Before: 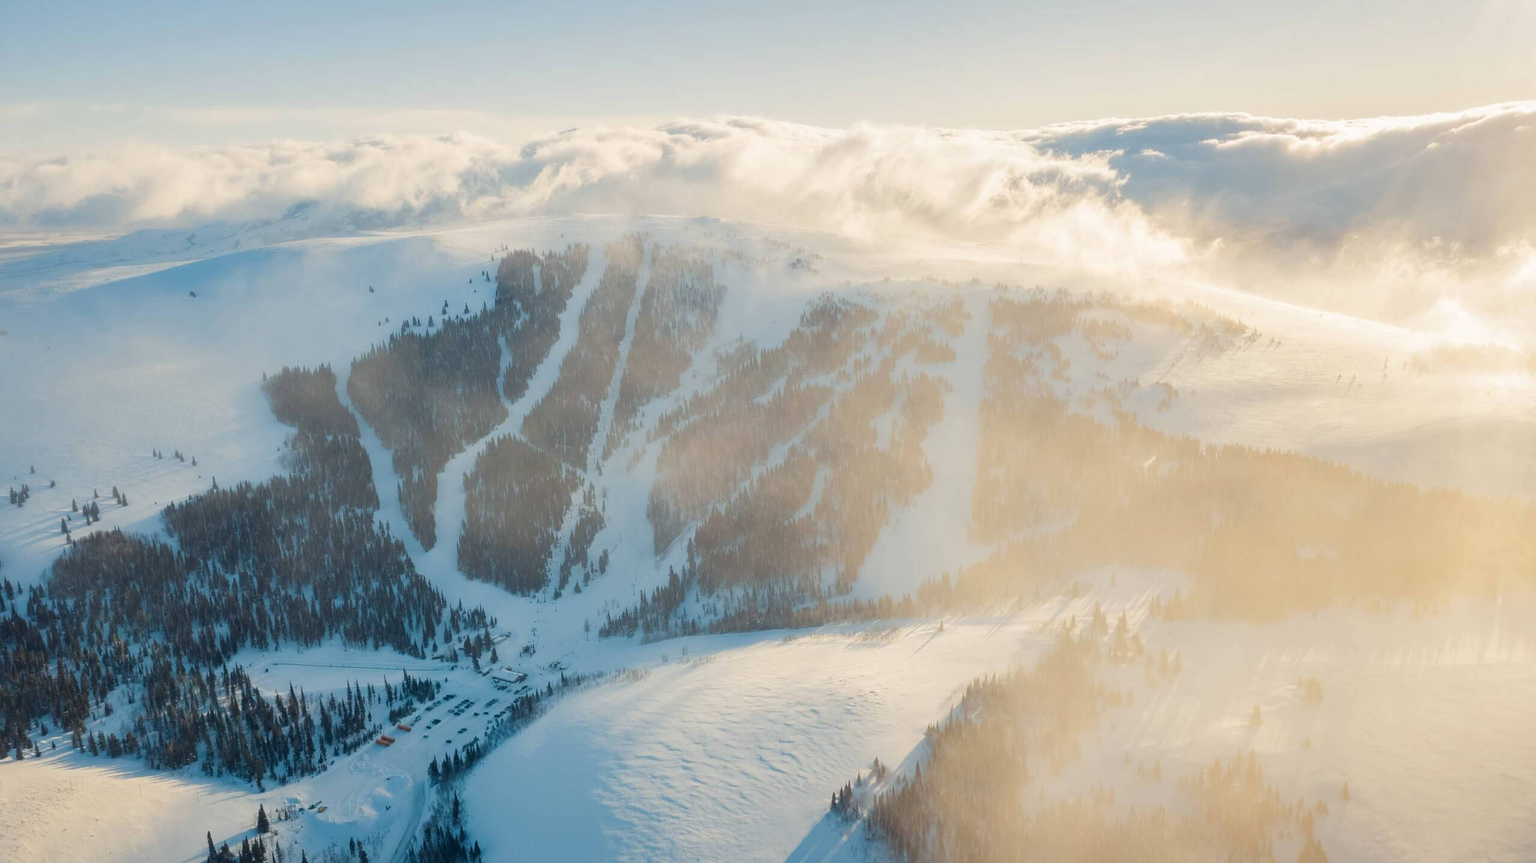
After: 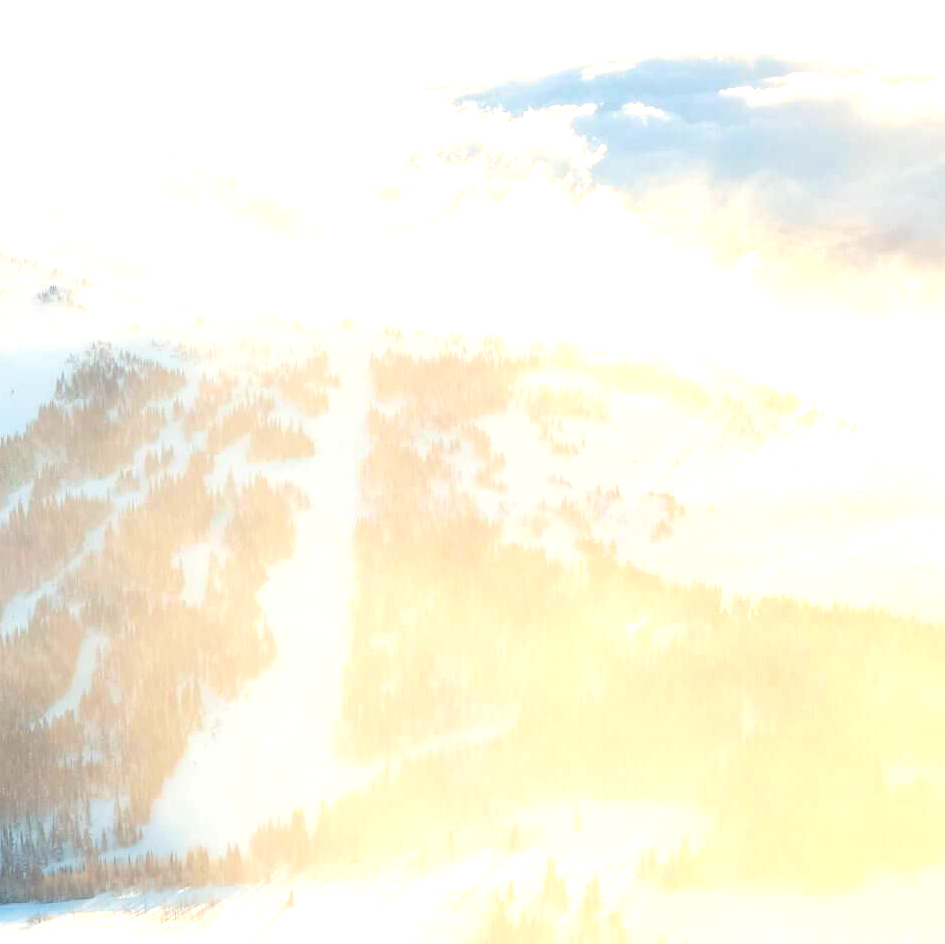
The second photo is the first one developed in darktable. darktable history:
exposure: black level correction 0.01, exposure 1 EV, compensate highlight preservation false
crop and rotate: left 49.936%, top 10.094%, right 13.136%, bottom 24.256%
contrast brightness saturation: saturation 0.1
